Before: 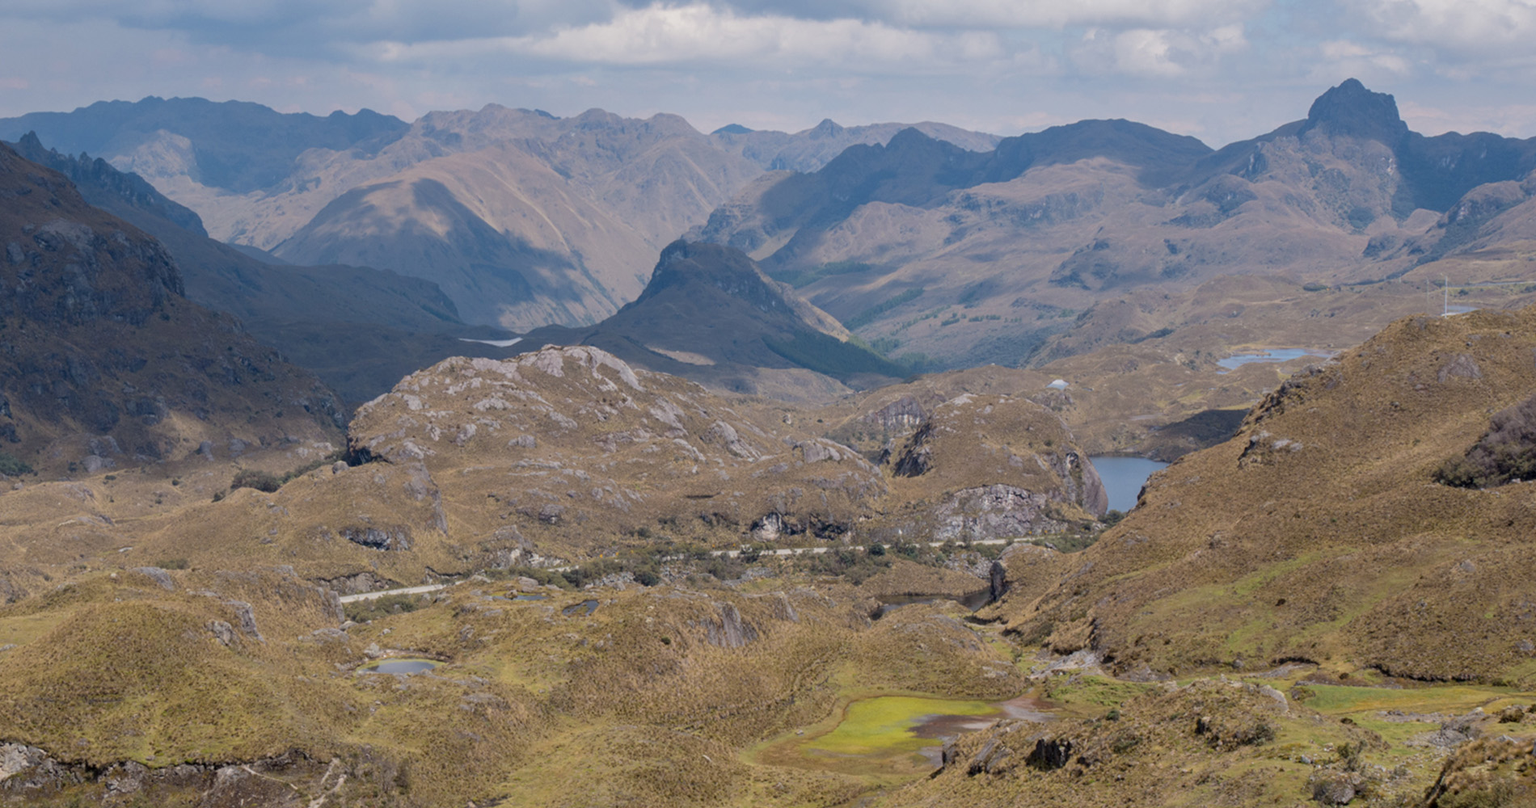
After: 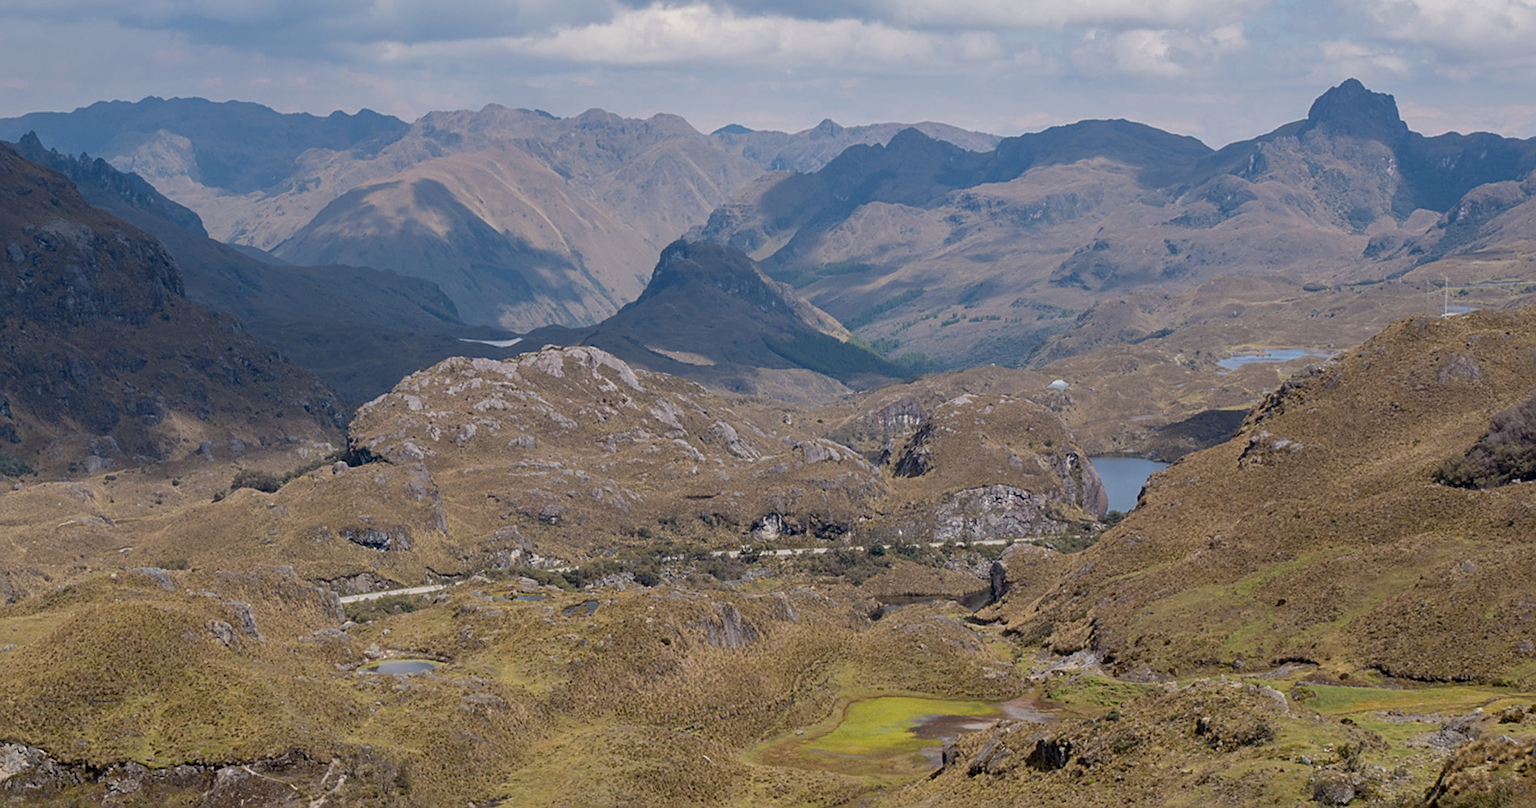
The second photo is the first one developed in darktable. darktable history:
contrast brightness saturation: contrast 0.031, brightness -0.034
sharpen: on, module defaults
